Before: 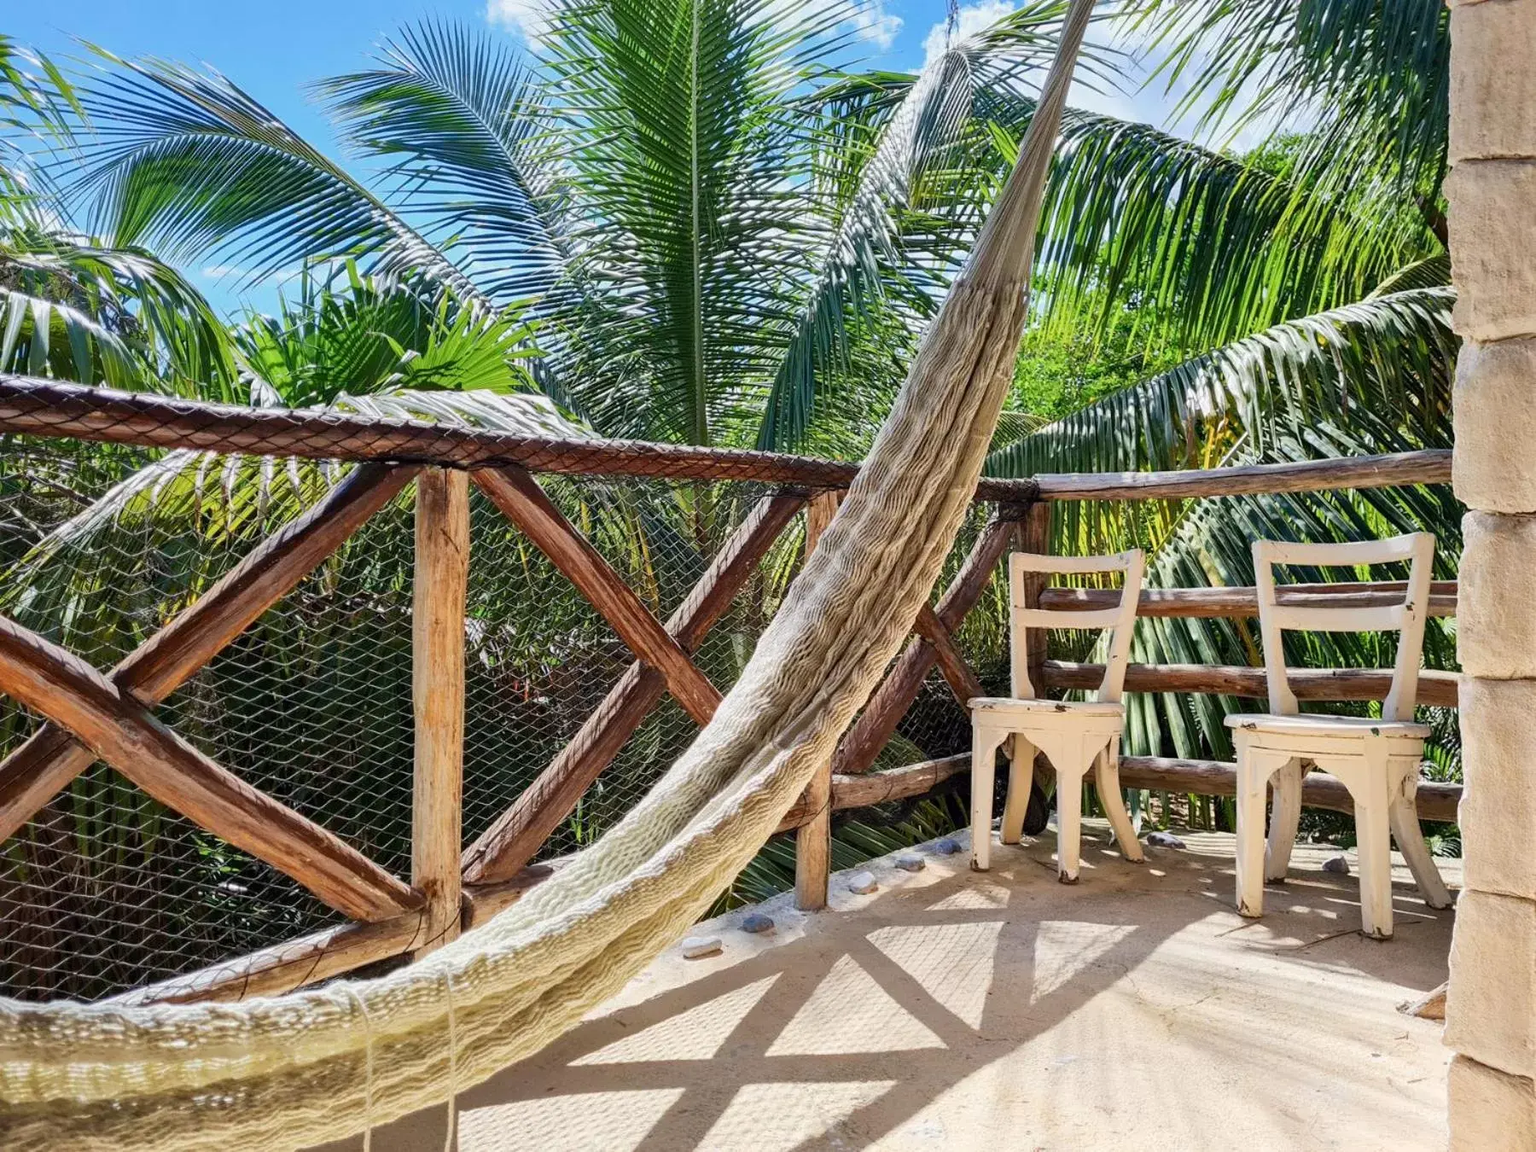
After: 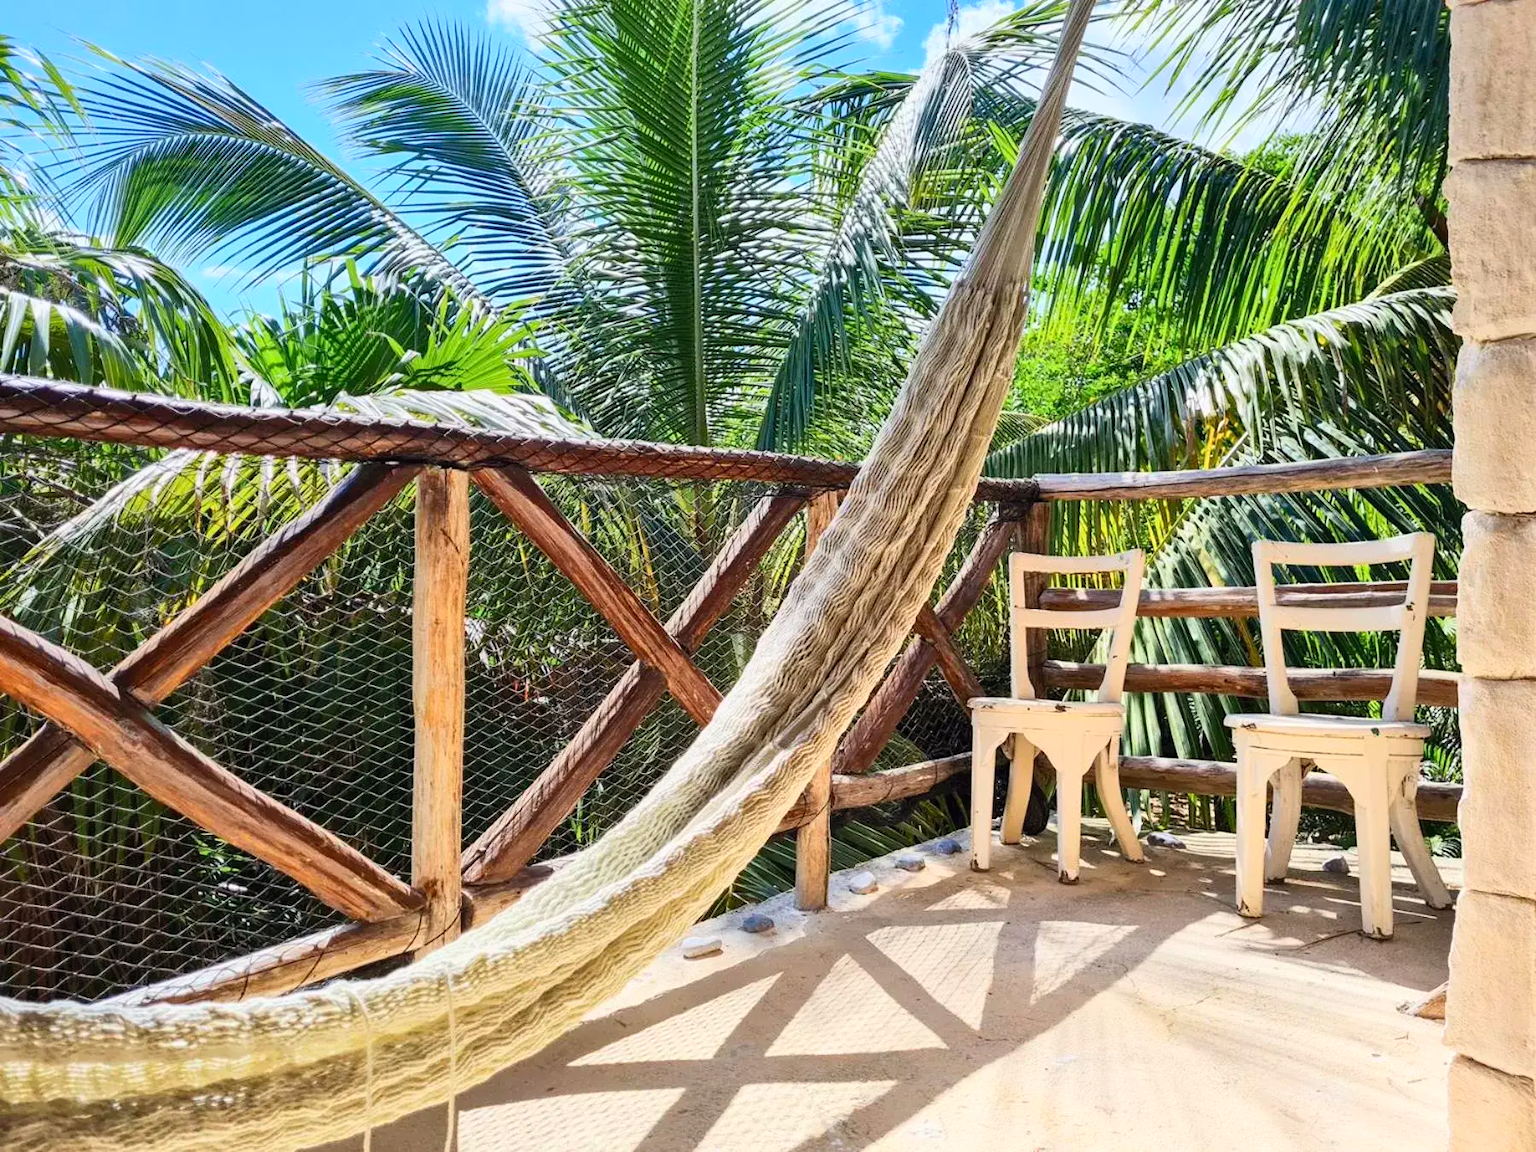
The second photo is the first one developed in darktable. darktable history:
base curve: curves: ch0 [(0, 0) (0.472, 0.455) (1, 1)], preserve colors none
contrast brightness saturation: contrast 0.2, brightness 0.16, saturation 0.22
